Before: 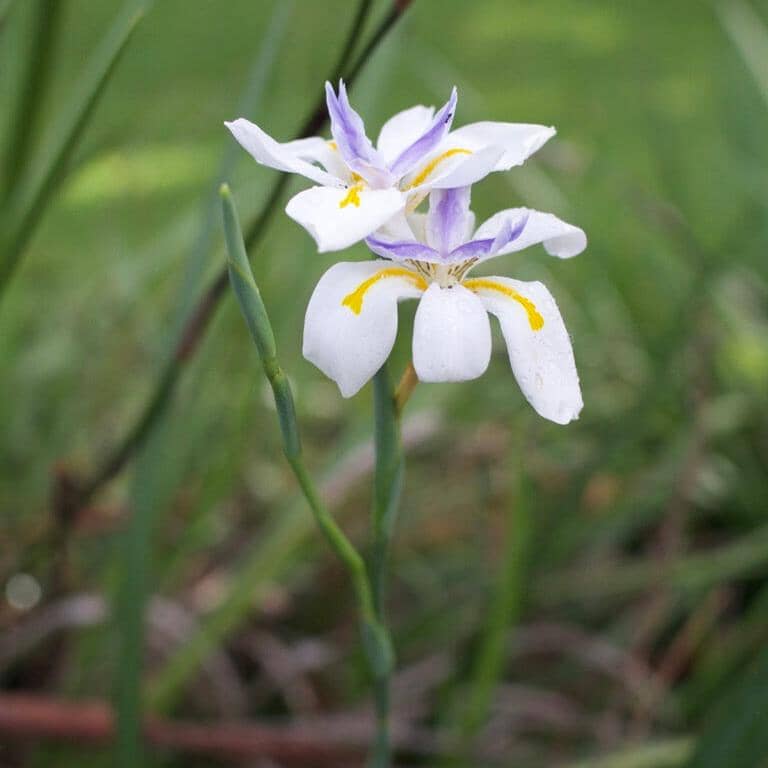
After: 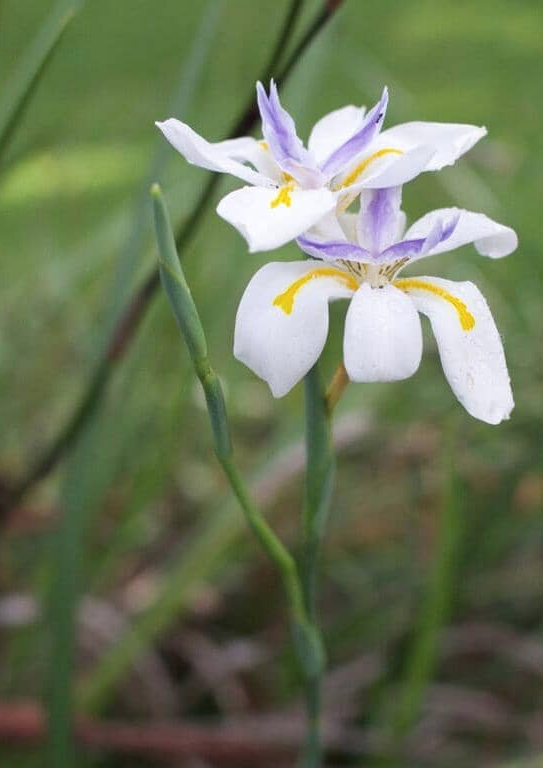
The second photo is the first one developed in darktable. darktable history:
contrast brightness saturation: saturation -0.05
crop and rotate: left 9.061%, right 20.142%
